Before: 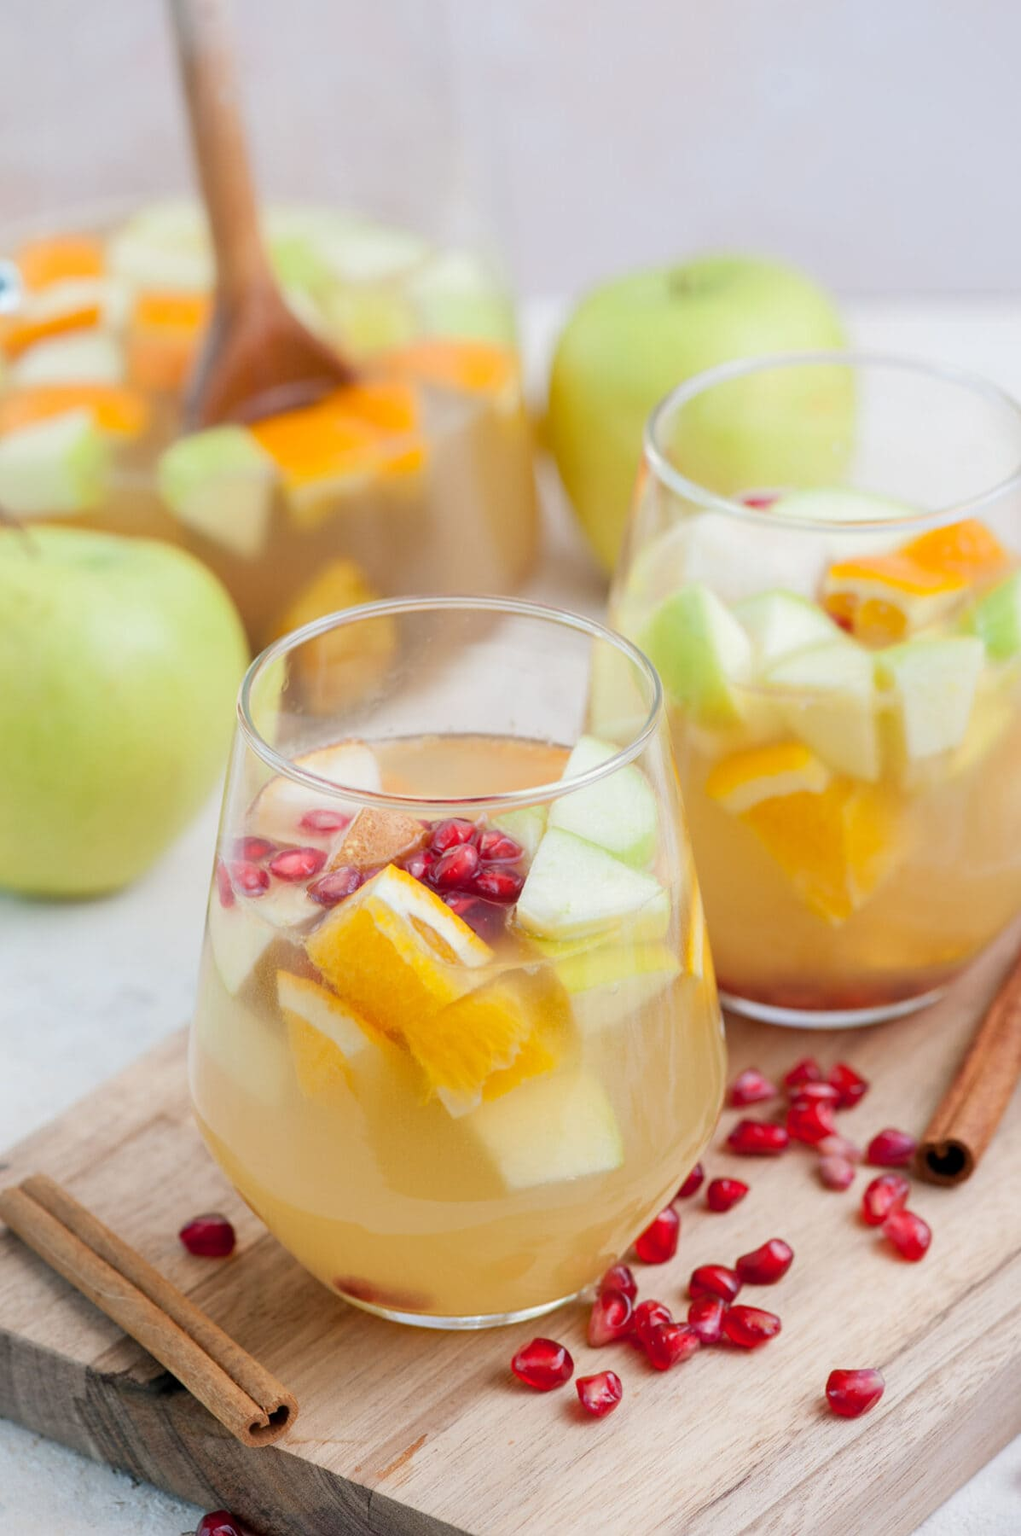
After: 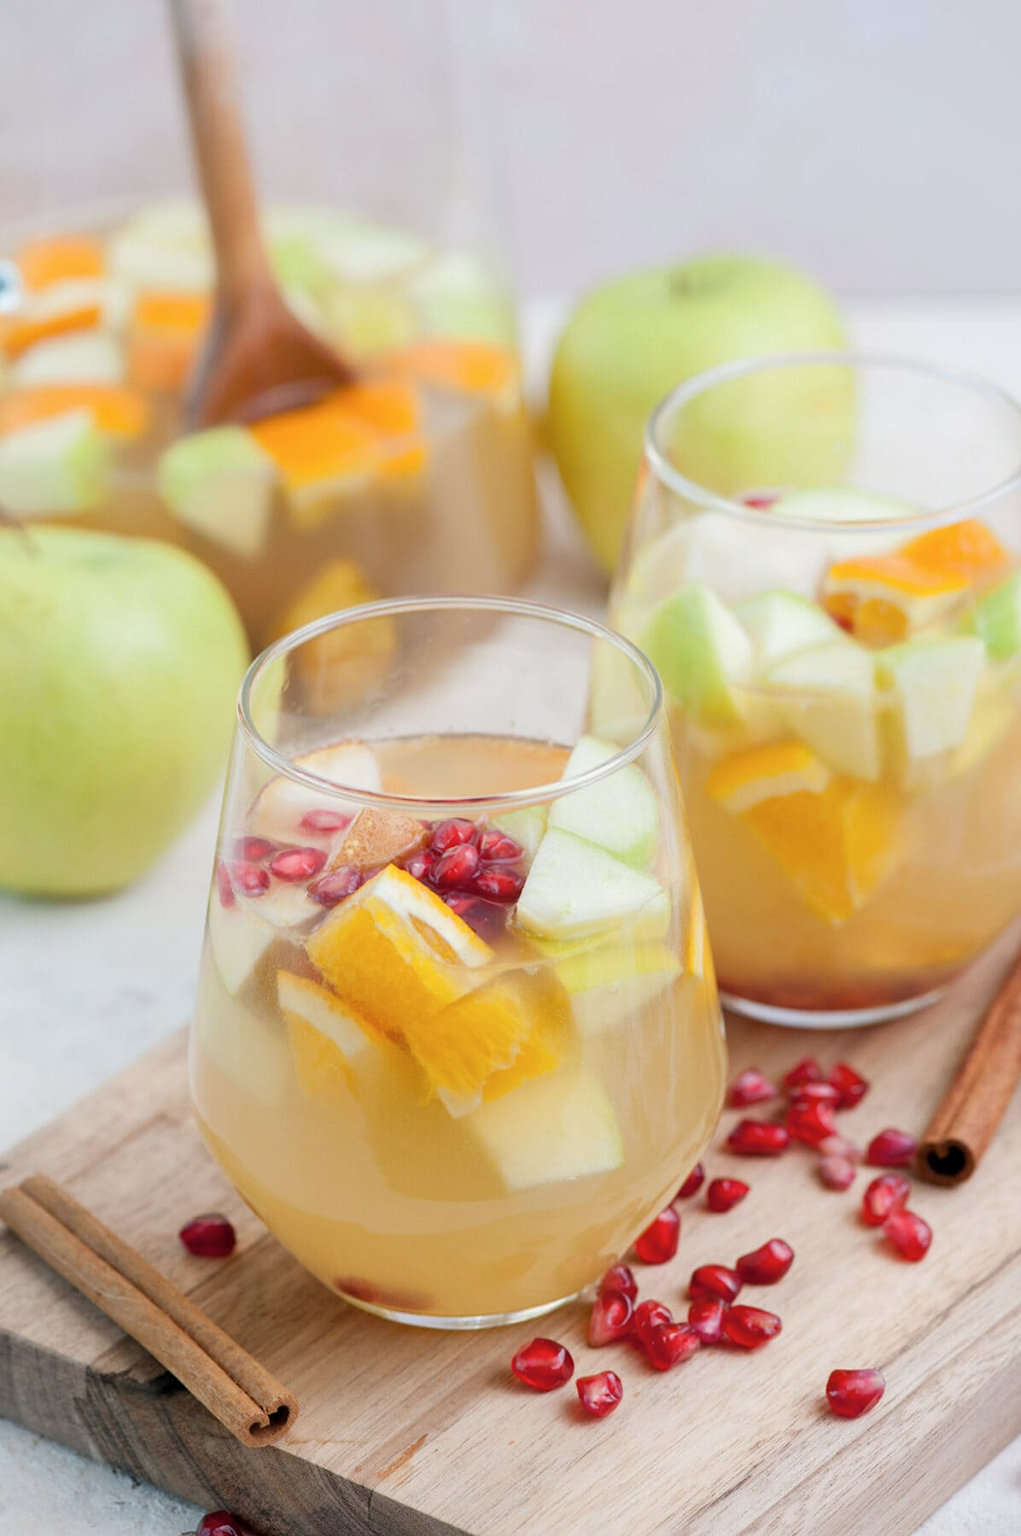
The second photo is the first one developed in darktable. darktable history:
contrast brightness saturation: saturation -0.06
